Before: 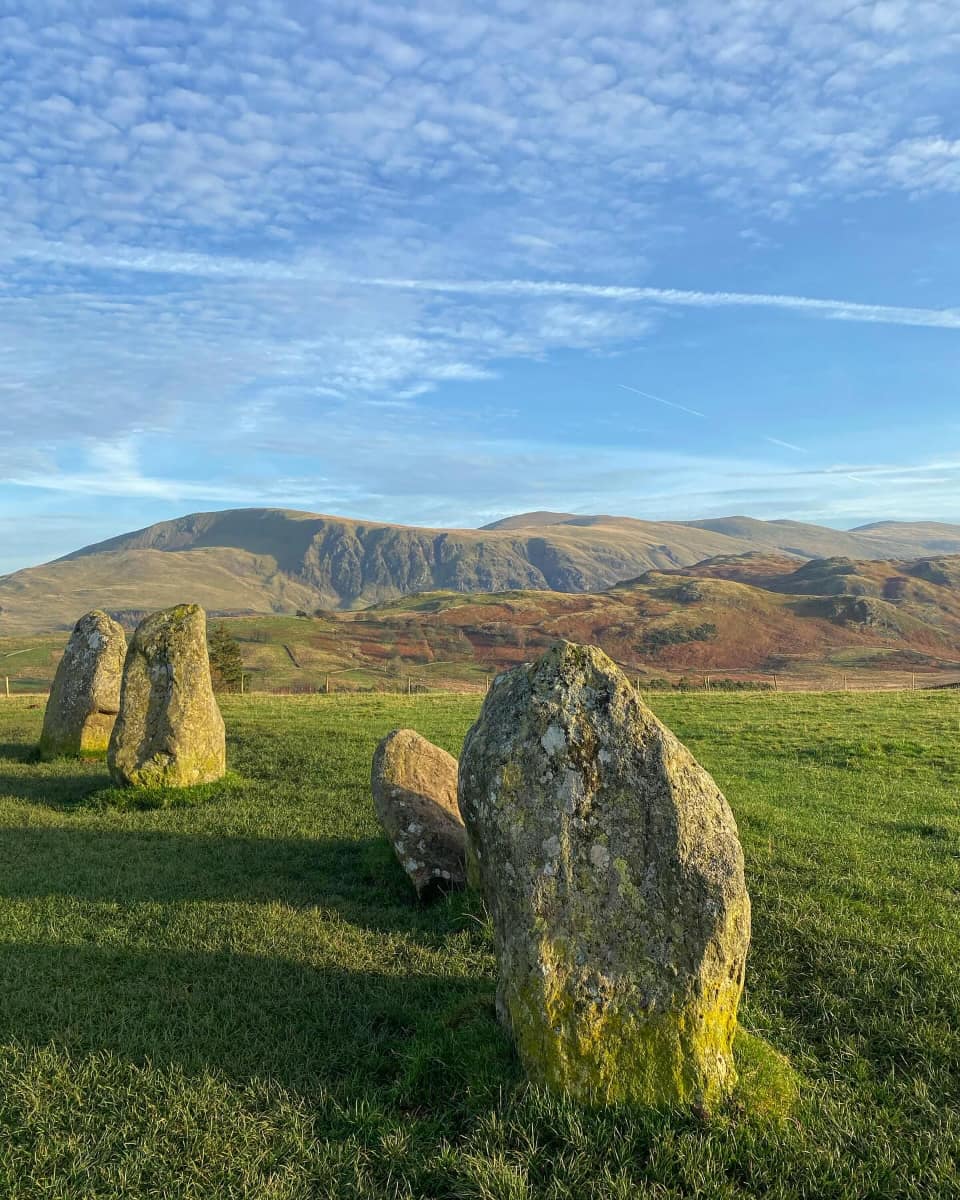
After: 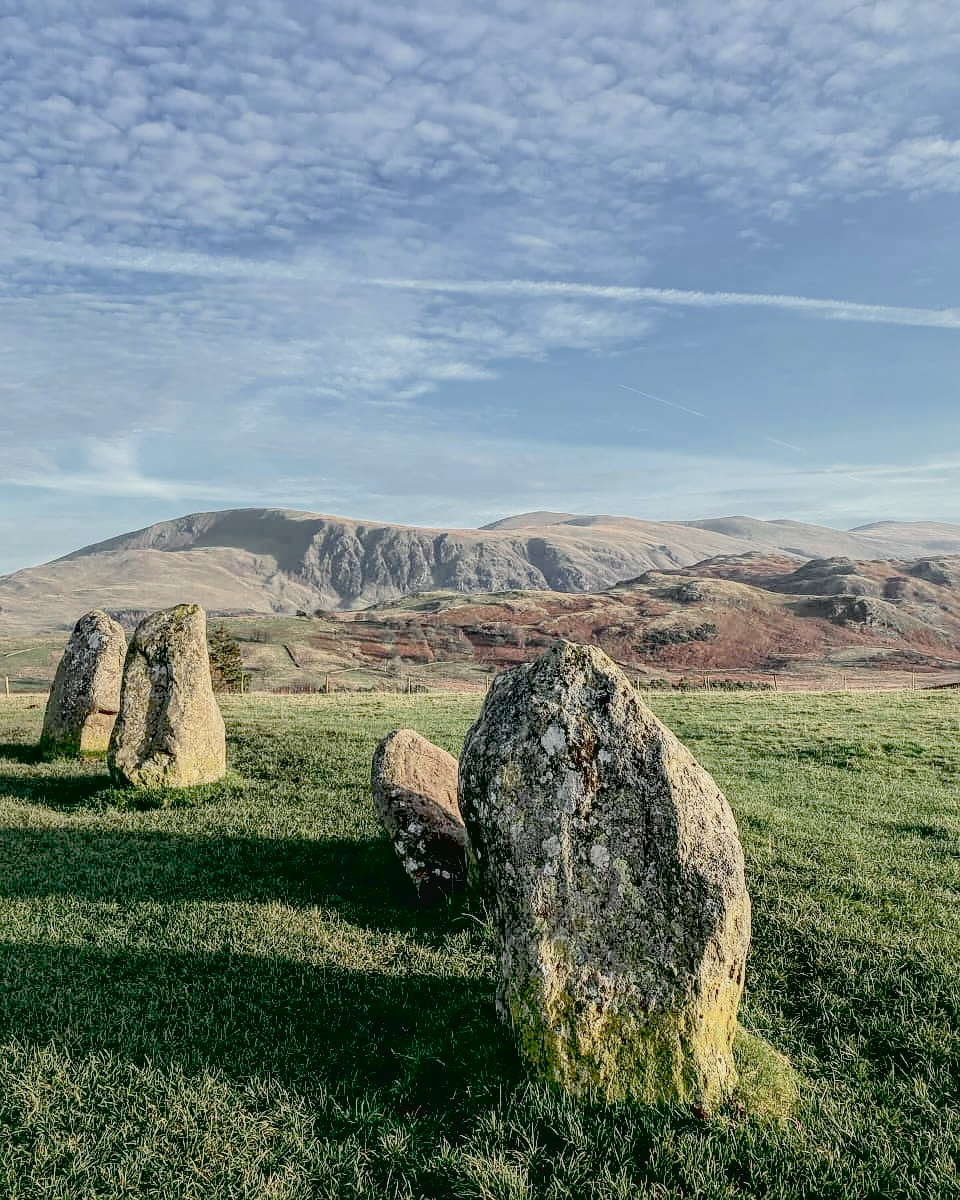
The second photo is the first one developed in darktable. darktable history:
shadows and highlights: on, module defaults
contrast brightness saturation: contrast 0.202, brightness 0.158, saturation 0.225
local contrast: on, module defaults
color correction: highlights b* -0.024, saturation 0.512
sharpen: radius 1.042, threshold 0.904
color zones: curves: ch0 [(0, 0.5) (0.125, 0.4) (0.25, 0.5) (0.375, 0.4) (0.5, 0.4) (0.625, 0.35) (0.75, 0.35) (0.875, 0.5)]; ch1 [(0, 0.35) (0.125, 0.45) (0.25, 0.35) (0.375, 0.35) (0.5, 0.35) (0.625, 0.35) (0.75, 0.45) (0.875, 0.35)]; ch2 [(0, 0.6) (0.125, 0.5) (0.25, 0.5) (0.375, 0.6) (0.5, 0.6) (0.625, 0.5) (0.75, 0.5) (0.875, 0.5)]
exposure: black level correction 0.032, exposure 0.312 EV, compensate highlight preservation false
tone curve: curves: ch0 [(0, 0.023) (0.184, 0.168) (0.491, 0.519) (0.748, 0.765) (1, 0.919)]; ch1 [(0, 0) (0.179, 0.173) (0.322, 0.32) (0.424, 0.424) (0.496, 0.501) (0.563, 0.586) (0.761, 0.803) (1, 1)]; ch2 [(0, 0) (0.434, 0.447) (0.483, 0.487) (0.557, 0.541) (0.697, 0.68) (1, 1)], color space Lab, independent channels, preserve colors none
